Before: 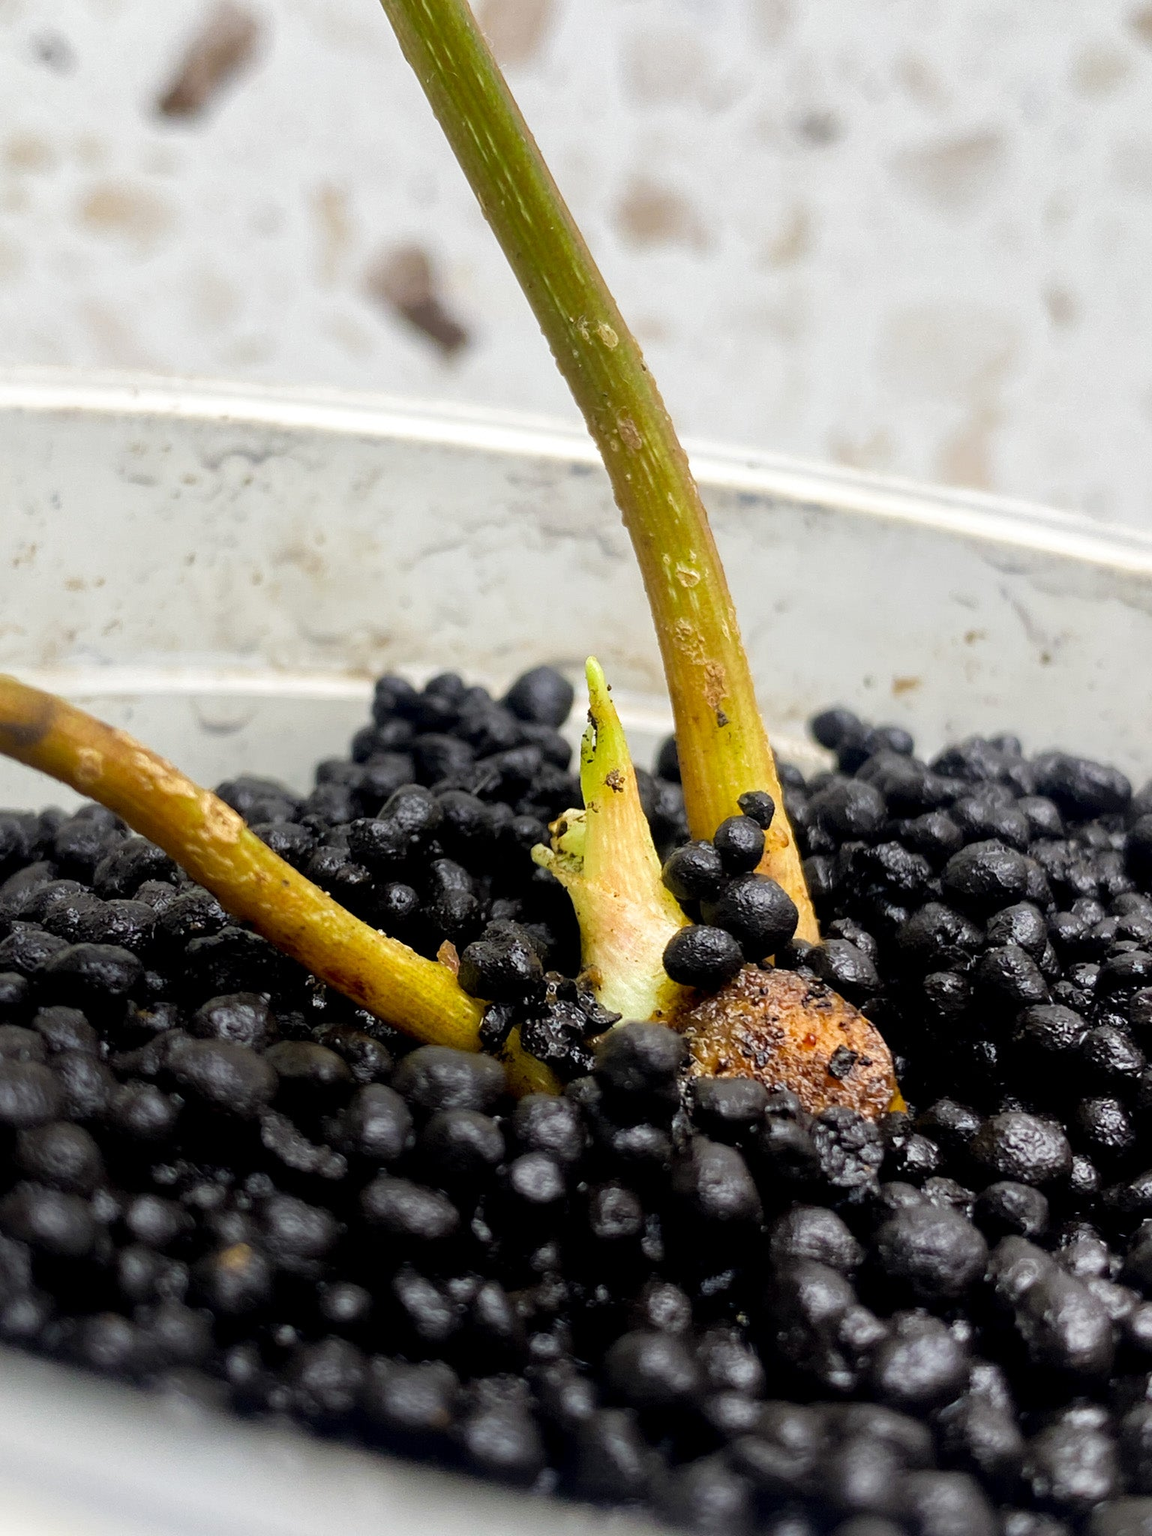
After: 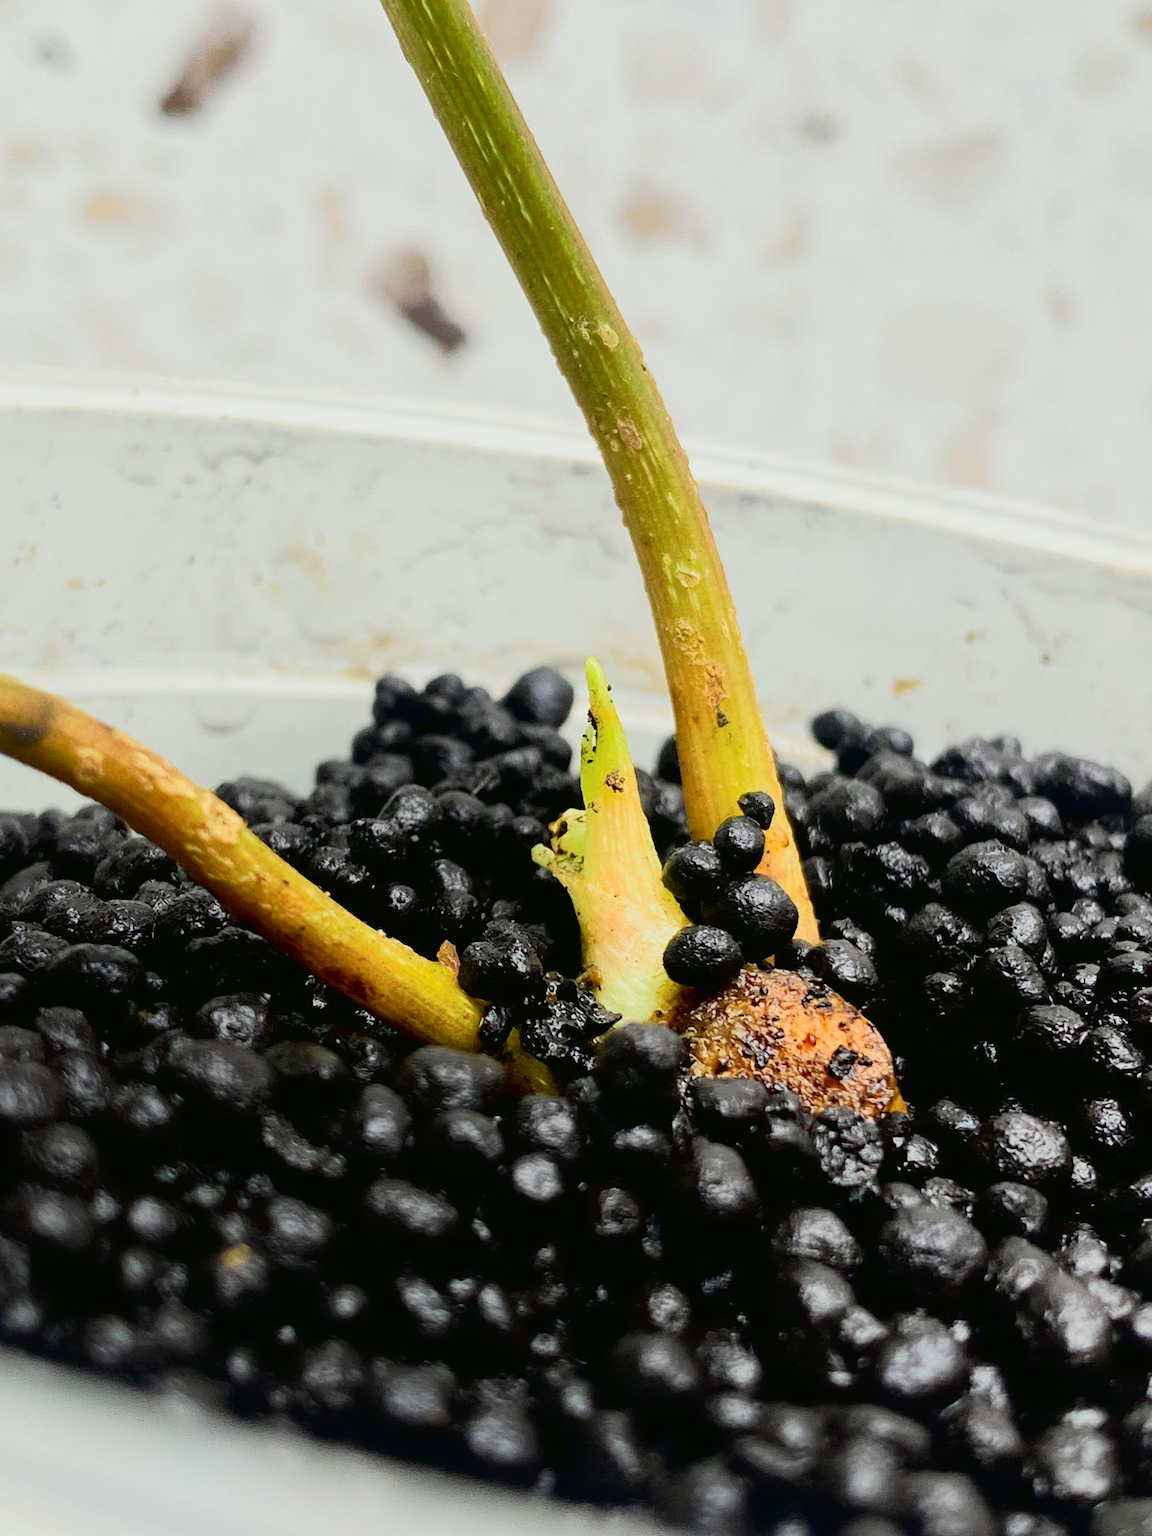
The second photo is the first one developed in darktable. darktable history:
tone curve: curves: ch0 [(0, 0.017) (0.091, 0.04) (0.296, 0.276) (0.439, 0.482) (0.64, 0.729) (0.785, 0.817) (0.995, 0.917)]; ch1 [(0, 0) (0.384, 0.365) (0.463, 0.447) (0.486, 0.474) (0.503, 0.497) (0.526, 0.52) (0.555, 0.564) (0.578, 0.589) (0.638, 0.66) (0.766, 0.773) (1, 1)]; ch2 [(0, 0) (0.374, 0.344) (0.446, 0.443) (0.501, 0.509) (0.528, 0.522) (0.569, 0.593) (0.61, 0.646) (0.666, 0.688) (1, 1)], color space Lab, independent channels, preserve colors none
